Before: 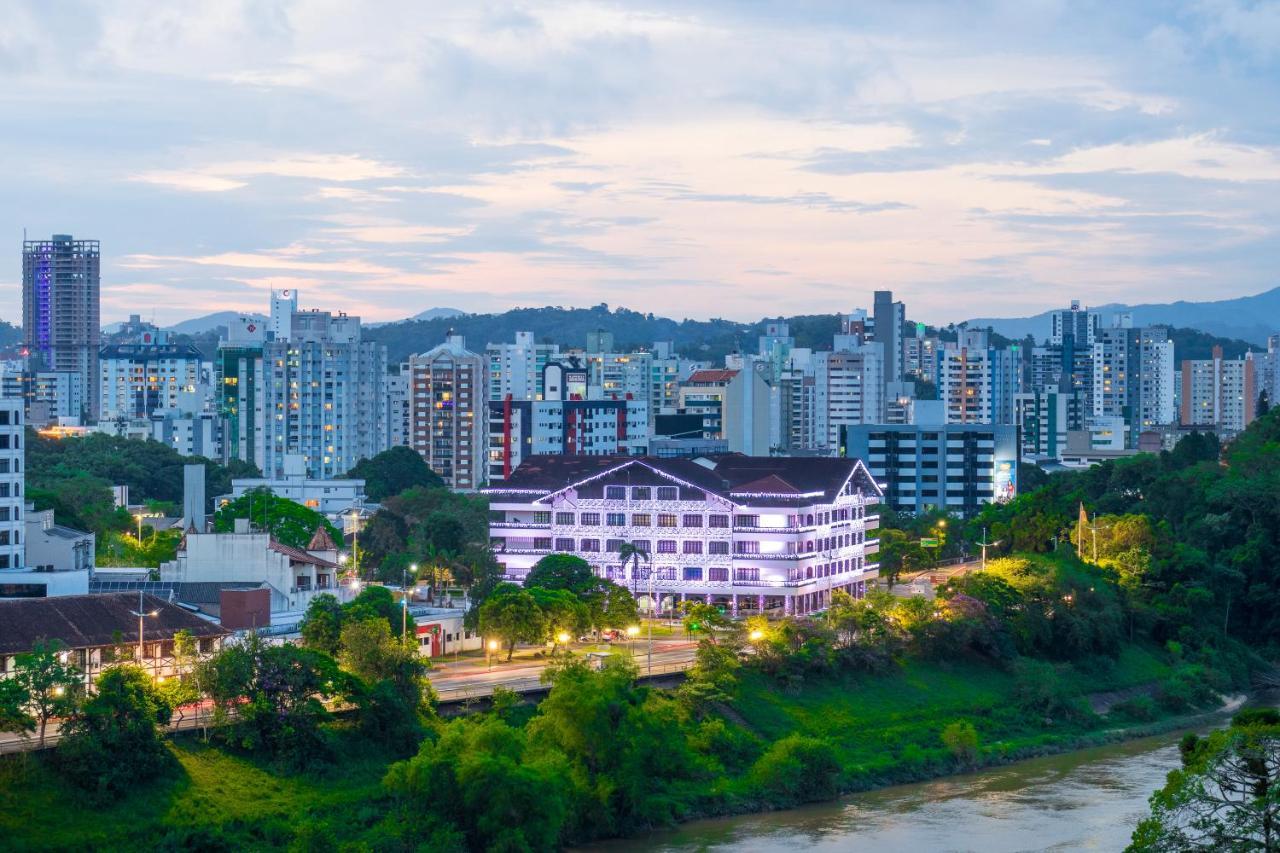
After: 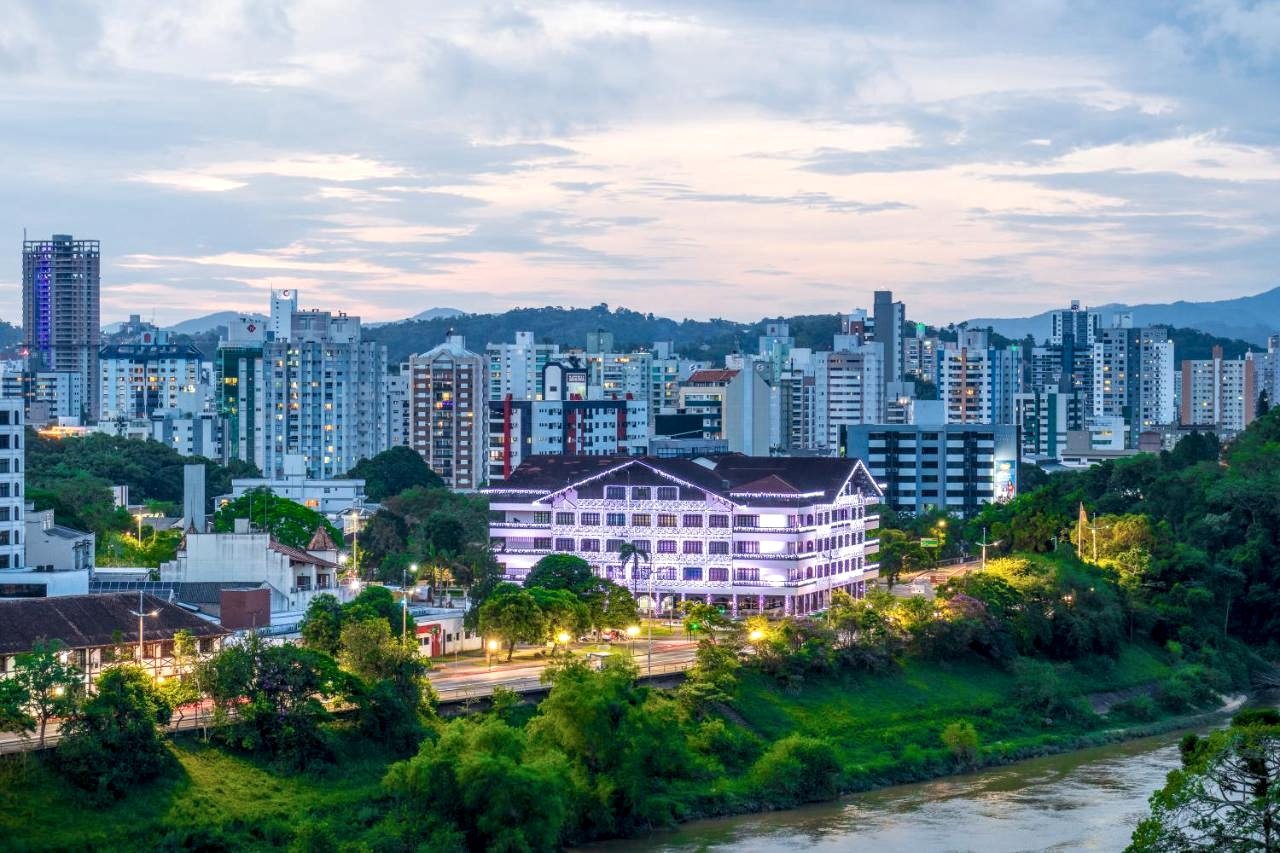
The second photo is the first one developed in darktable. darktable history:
local contrast: highlights 62%, detail 143%, midtone range 0.428
